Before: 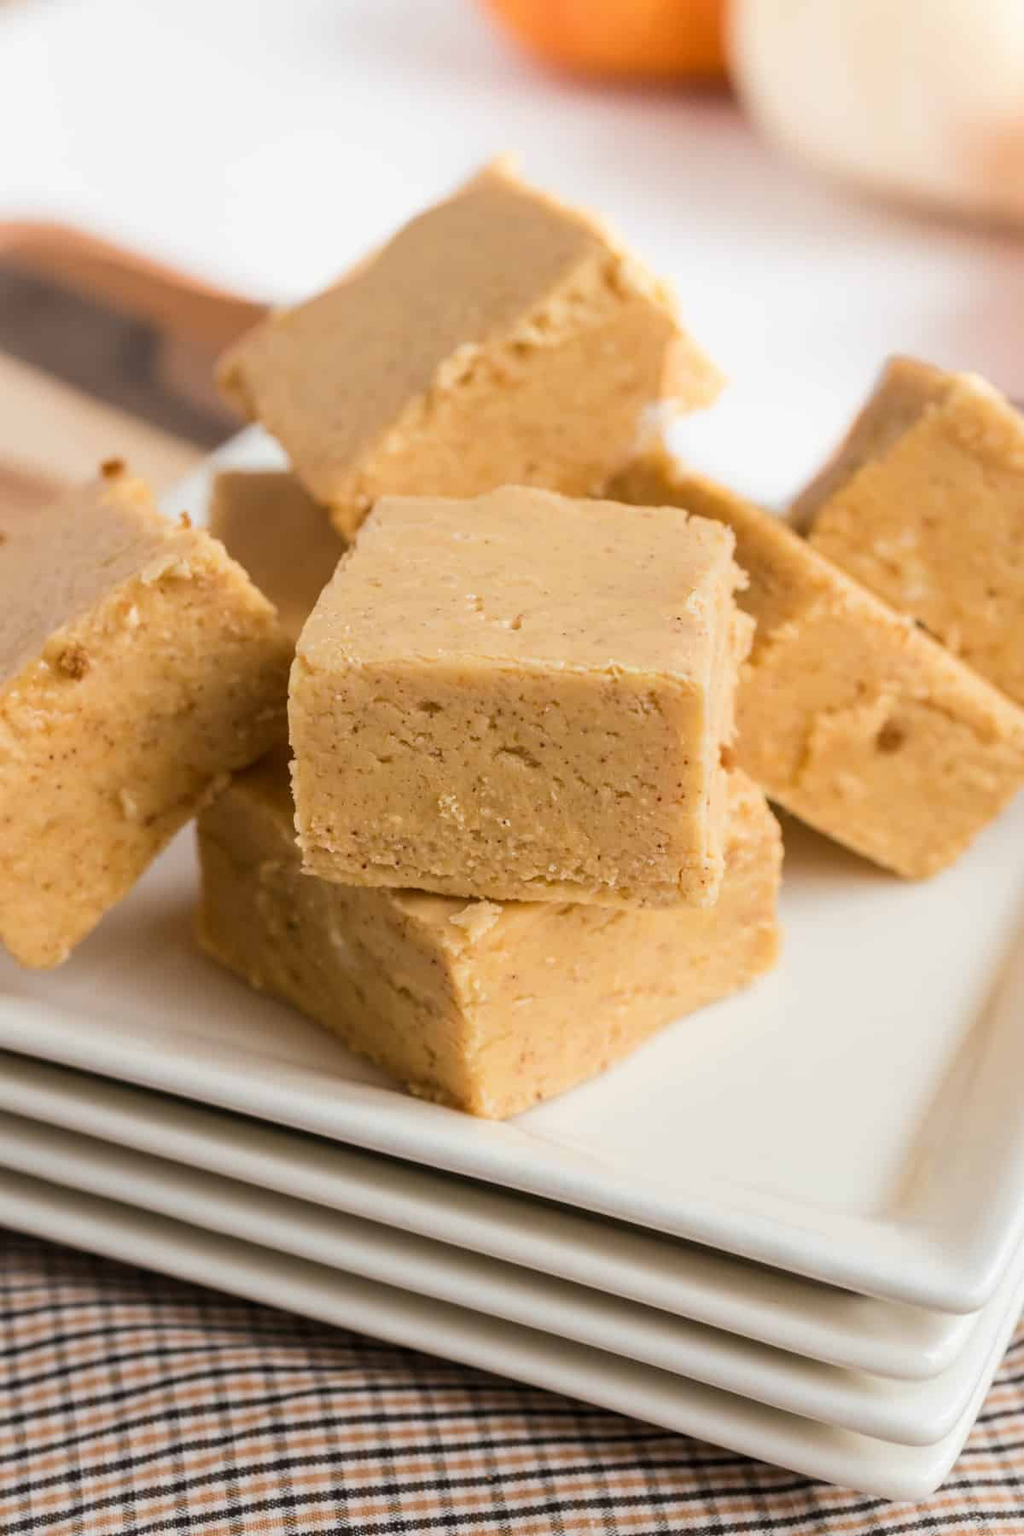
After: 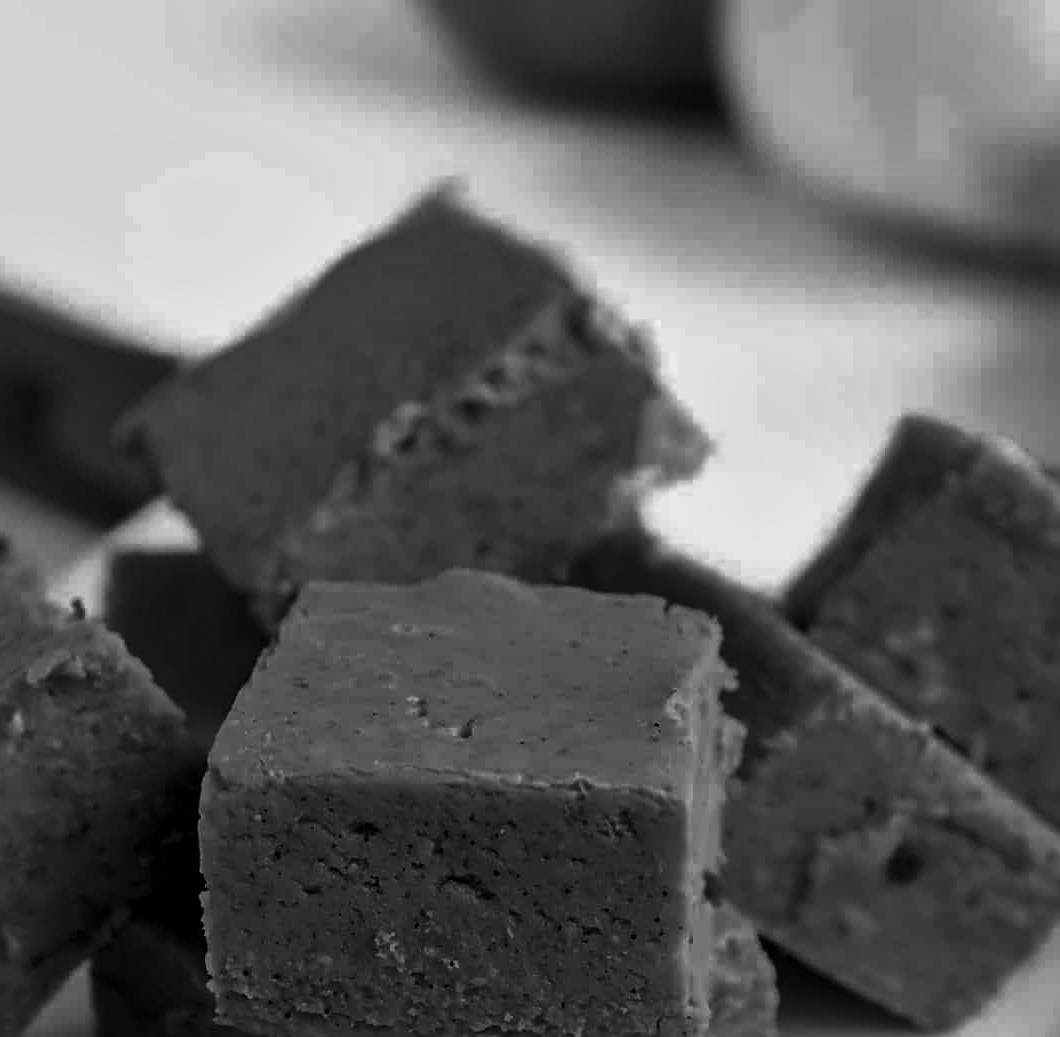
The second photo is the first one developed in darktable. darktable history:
crop and rotate: left 11.654%, bottom 42.372%
base curve: curves: ch0 [(0, 0) (0.297, 0.298) (1, 1)]
exposure: exposure -0.141 EV, compensate exposure bias true, compensate highlight preservation false
local contrast: mode bilateral grid, contrast 24, coarseness 47, detail 151%, midtone range 0.2
color zones: curves: ch0 [(0.287, 0.048) (0.493, 0.484) (0.737, 0.816)]; ch1 [(0, 0) (0.143, 0) (0.286, 0) (0.429, 0) (0.571, 0) (0.714, 0) (0.857, 0)]
contrast brightness saturation: brightness -0.531
sharpen: amount 0.495
